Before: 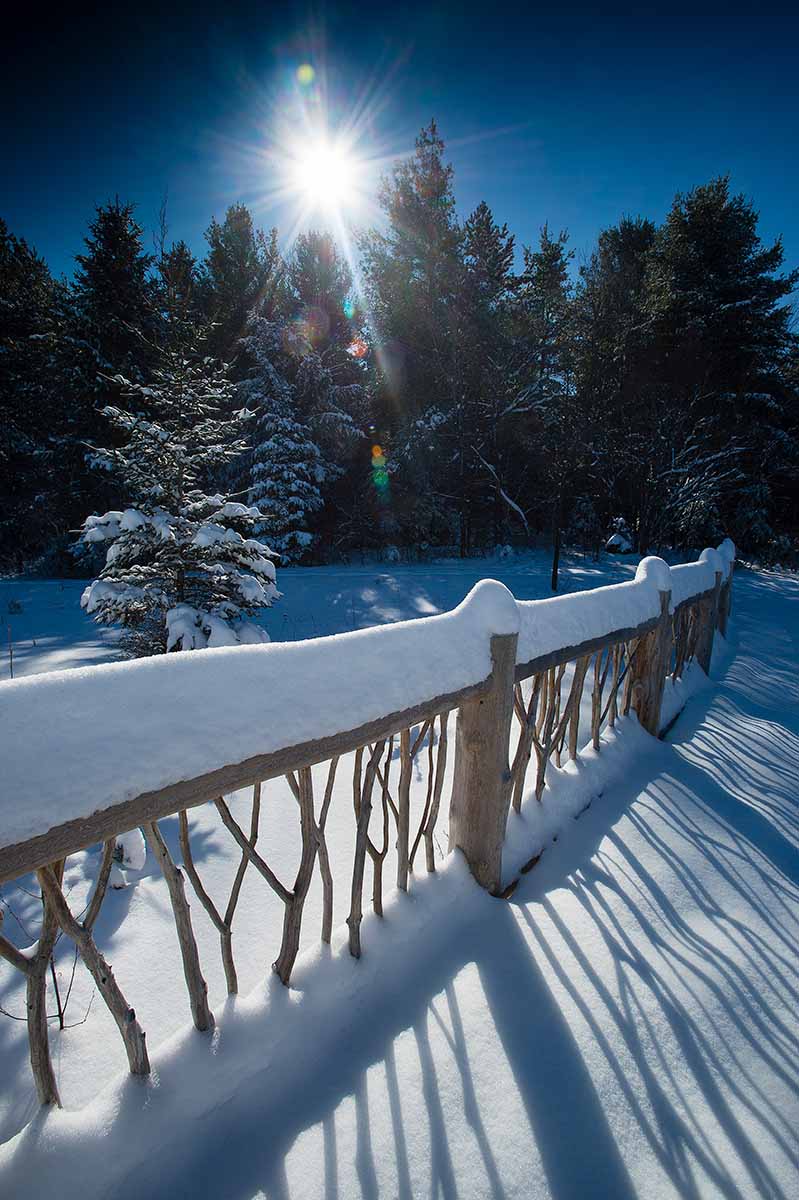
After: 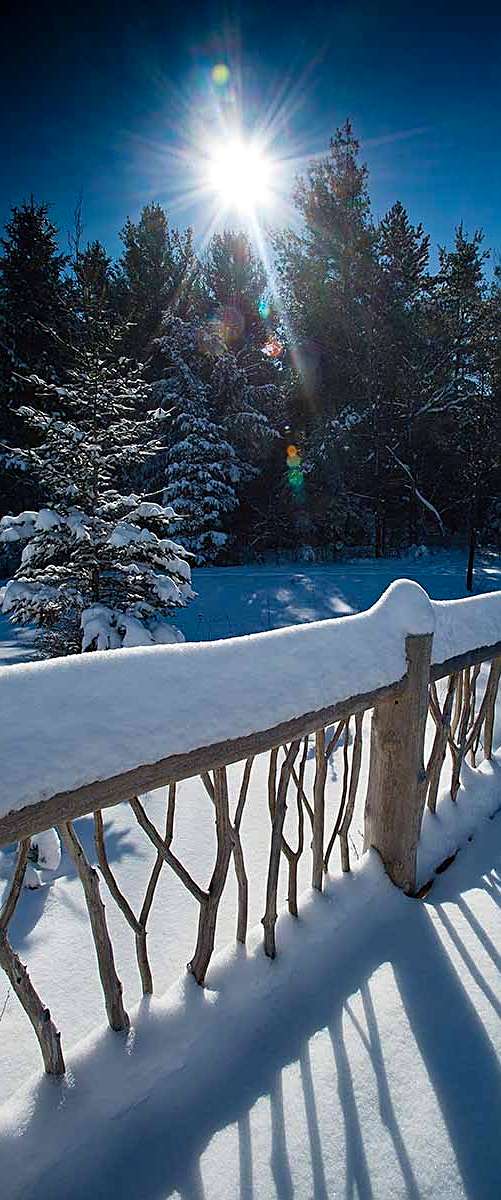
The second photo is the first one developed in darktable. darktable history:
sharpen: on, module defaults
haze removal: compatibility mode true, adaptive false
crop: left 10.742%, right 26.532%
color zones: curves: ch1 [(0.113, 0.438) (0.75, 0.5)]; ch2 [(0.12, 0.526) (0.75, 0.5)], mix -94.13%
